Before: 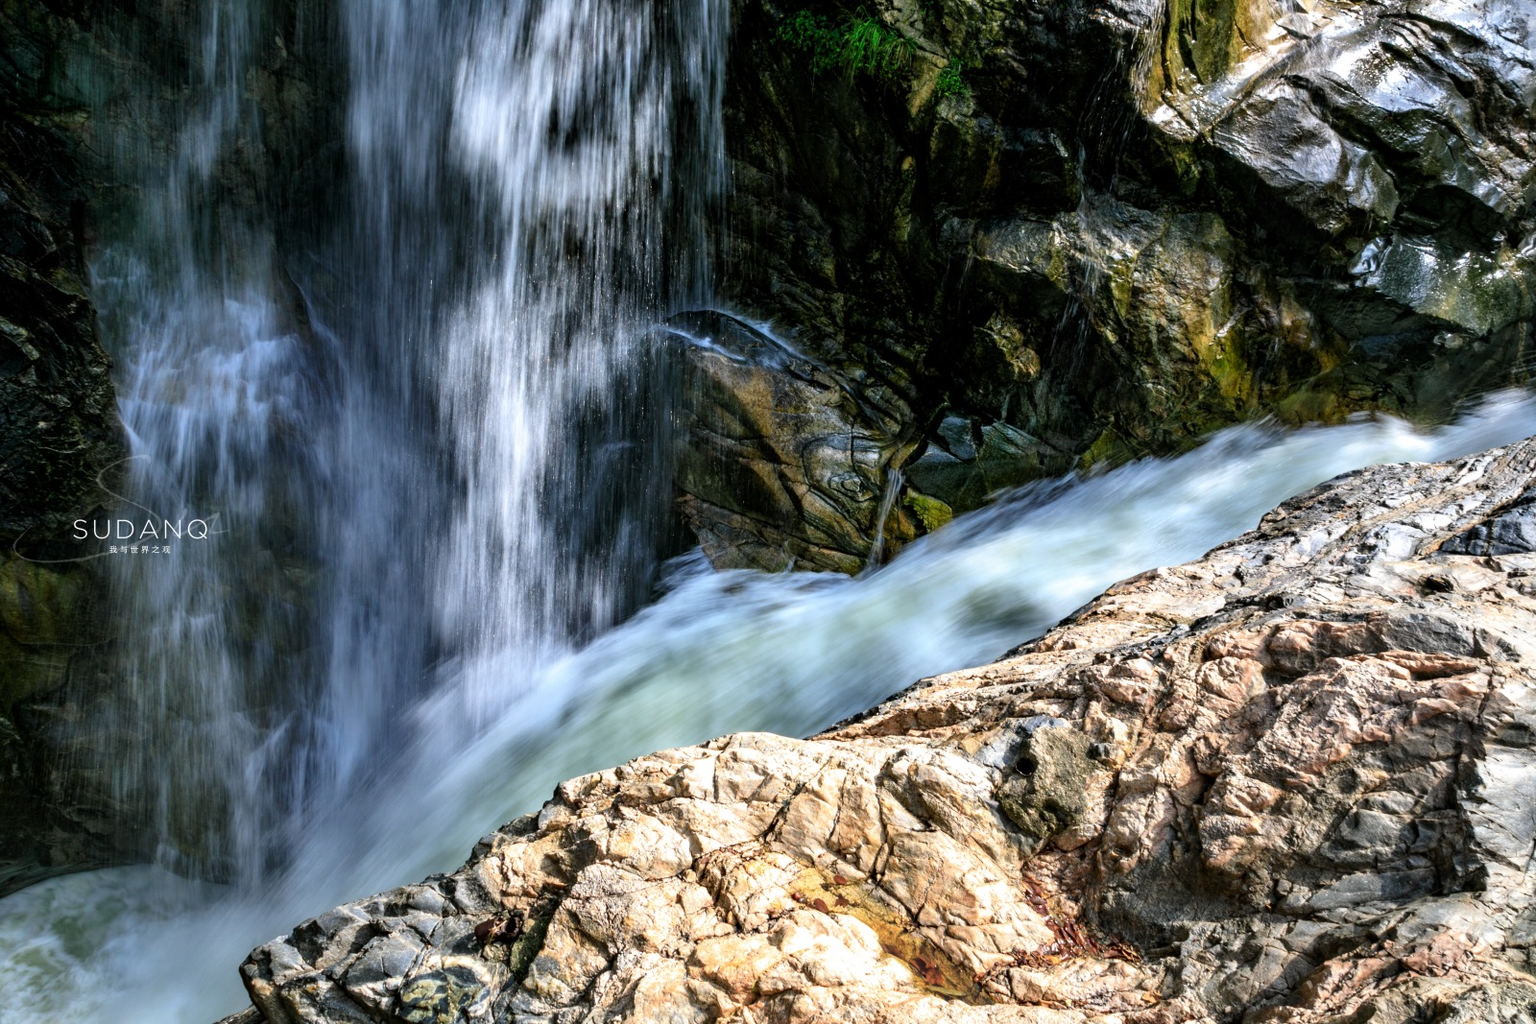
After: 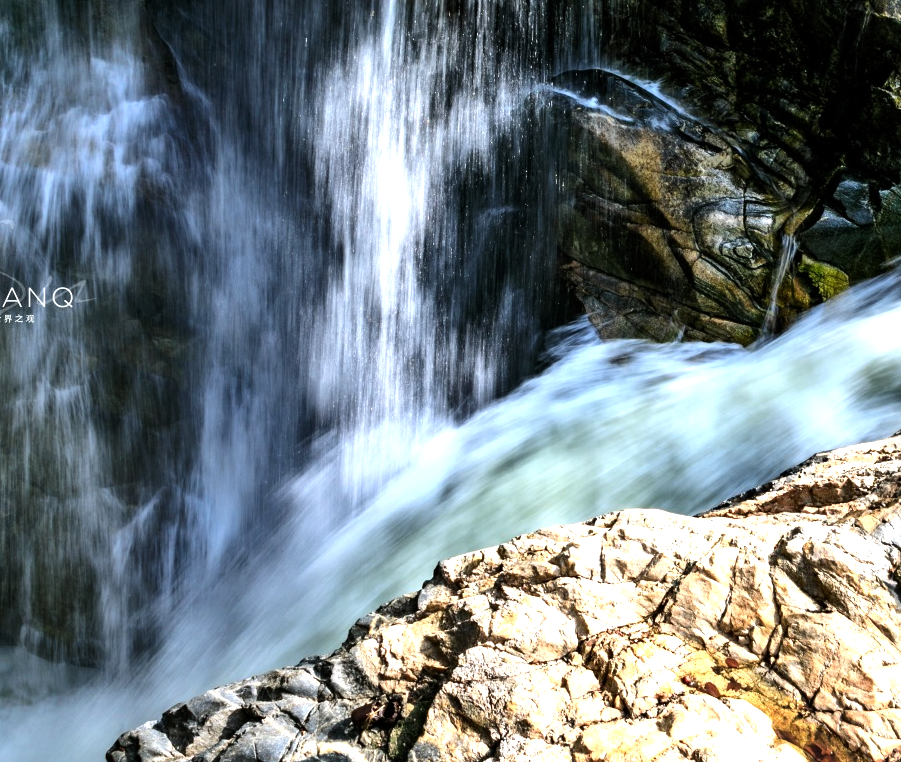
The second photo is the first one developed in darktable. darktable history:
tone equalizer: -8 EV -0.75 EV, -7 EV -0.7 EV, -6 EV -0.6 EV, -5 EV -0.4 EV, -3 EV 0.4 EV, -2 EV 0.6 EV, -1 EV 0.7 EV, +0 EV 0.75 EV, edges refinement/feathering 500, mask exposure compensation -1.57 EV, preserve details no
shadows and highlights: shadows 37.27, highlights -28.18, soften with gaussian
crop: left 8.966%, top 23.852%, right 34.699%, bottom 4.703%
